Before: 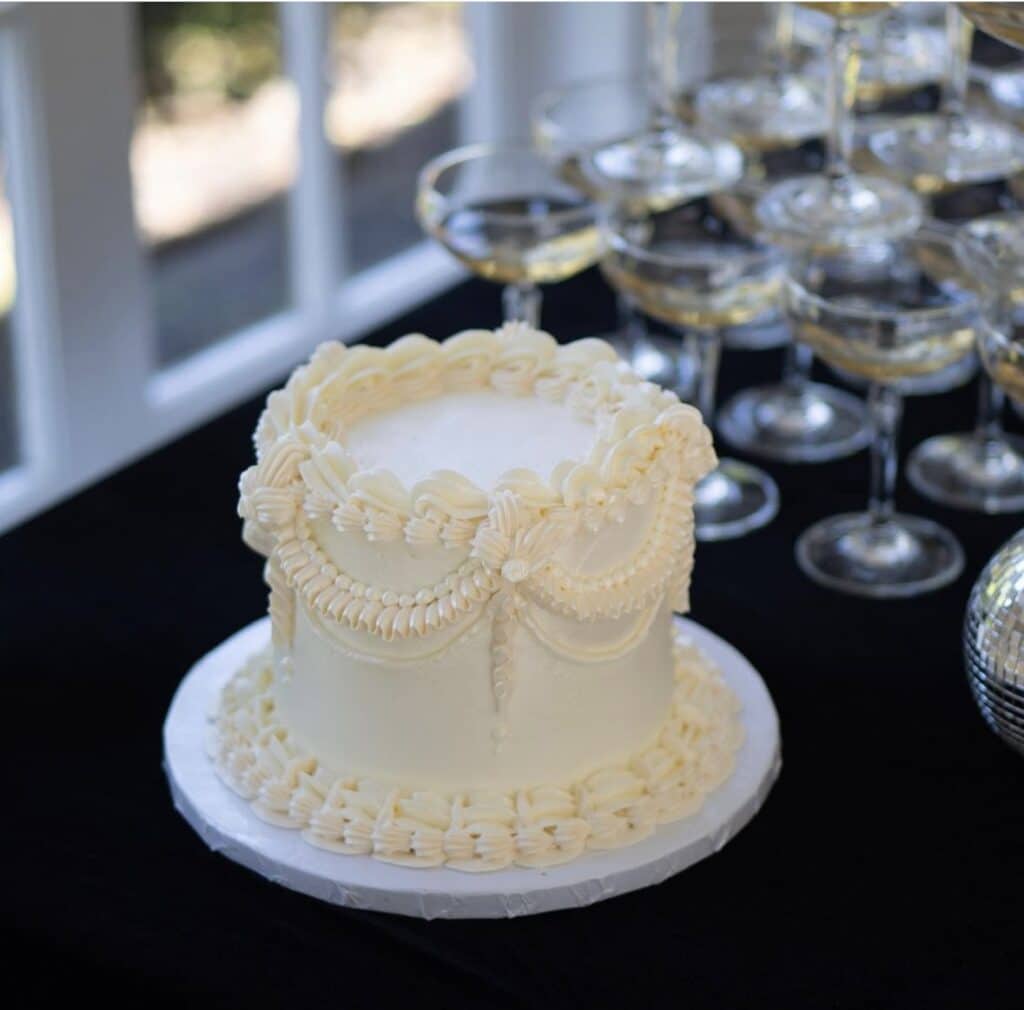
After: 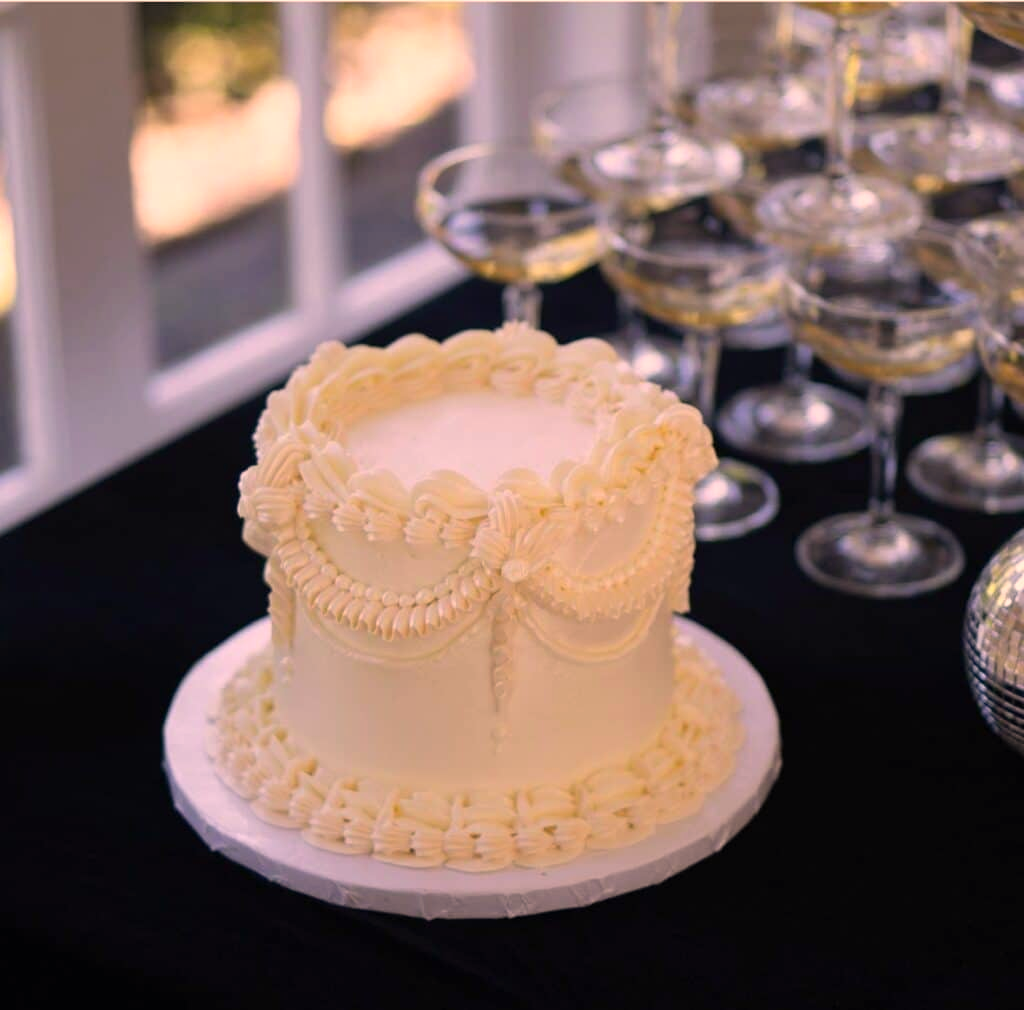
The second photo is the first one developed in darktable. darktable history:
color correction: highlights a* 20.85, highlights b* 19.61
